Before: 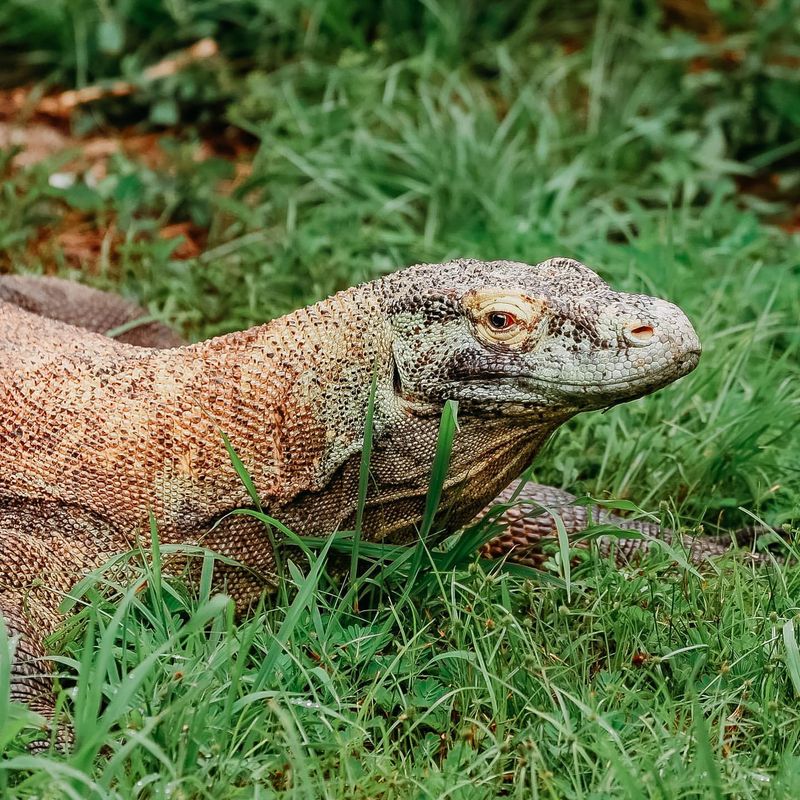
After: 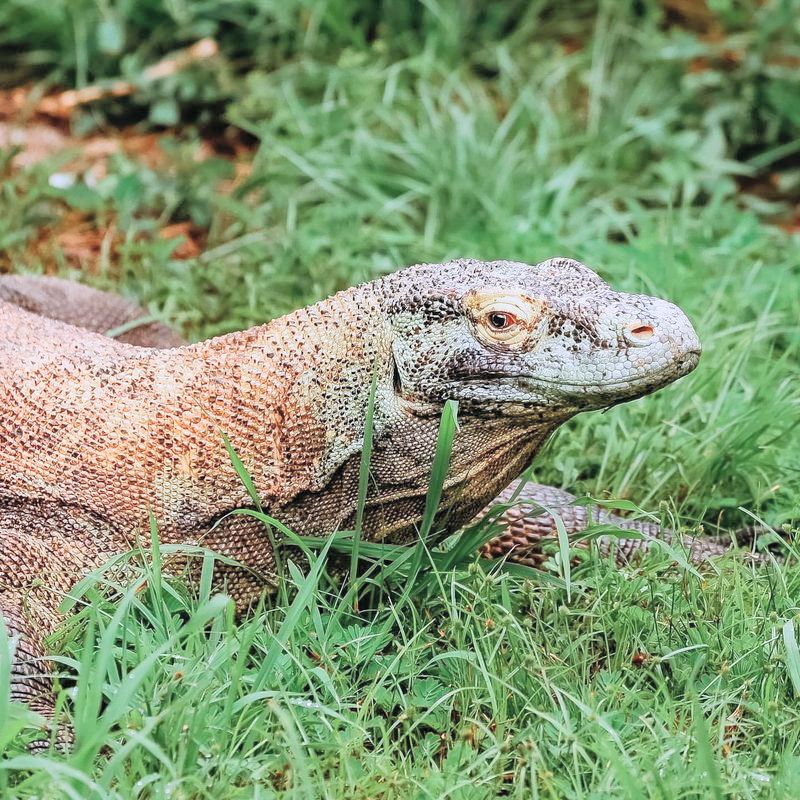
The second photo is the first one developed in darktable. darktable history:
global tonemap: drago (0.7, 100)
white balance: red 0.967, blue 1.119, emerald 0.756
